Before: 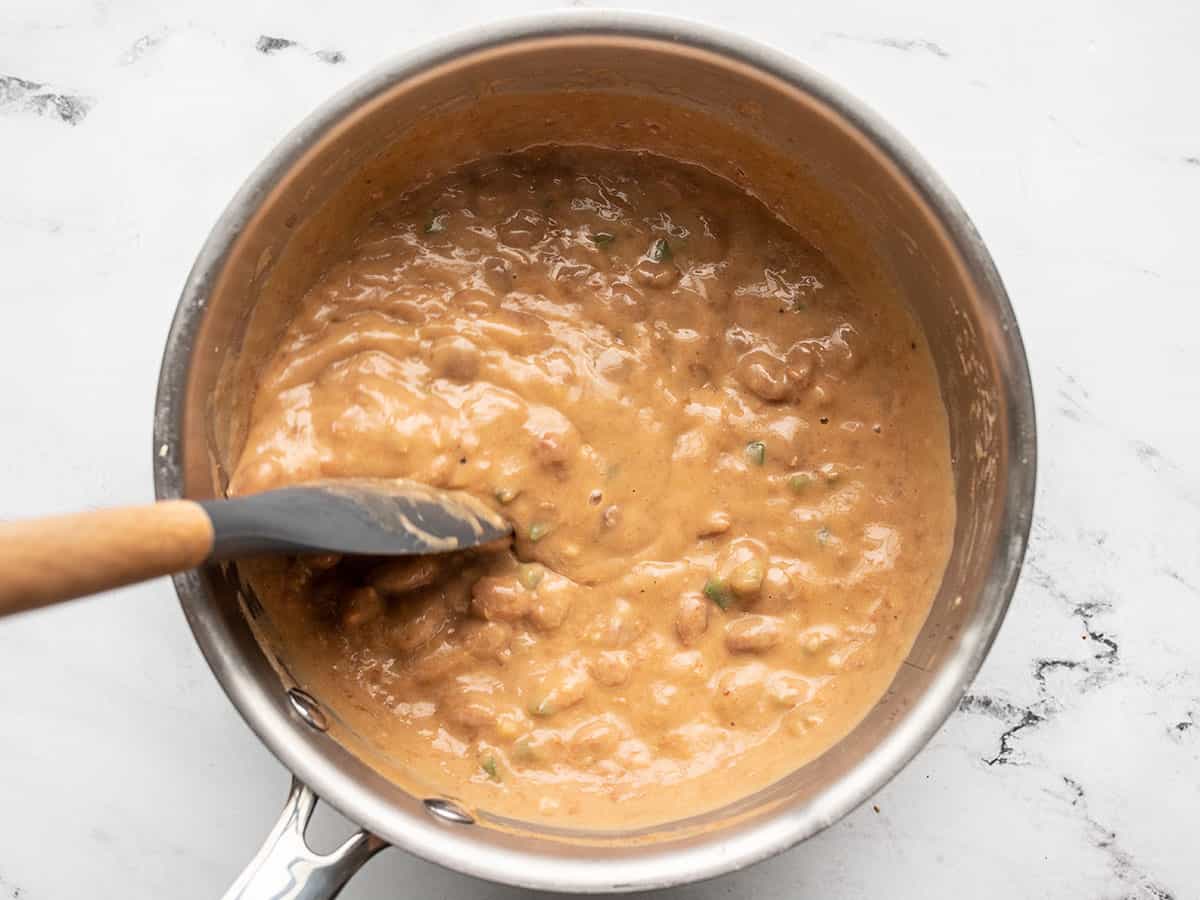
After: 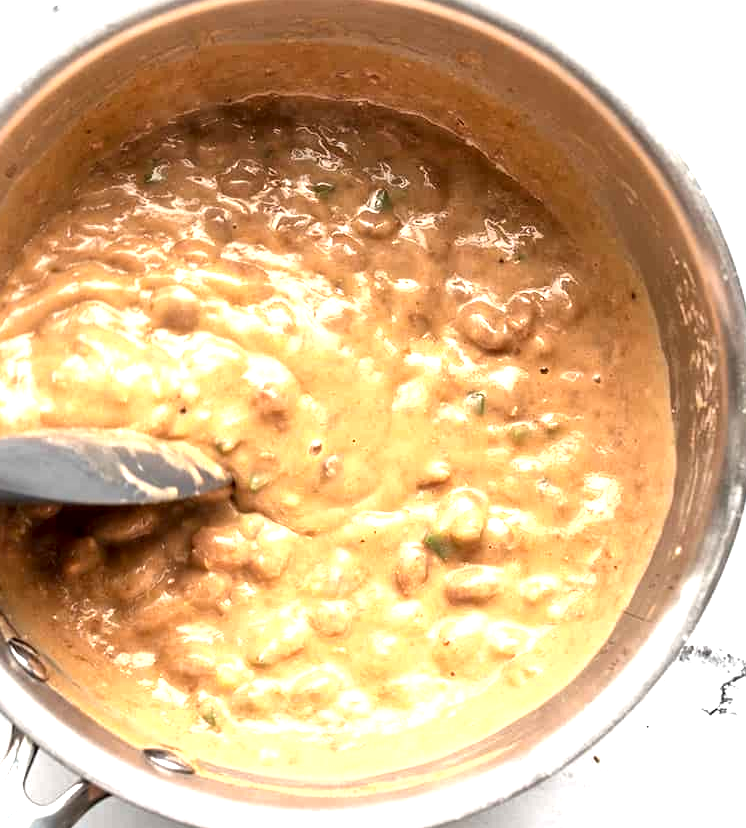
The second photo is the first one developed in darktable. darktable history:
crop and rotate: left 23.398%, top 5.638%, right 14.367%, bottom 2.359%
sharpen: radius 5.339, amount 0.311, threshold 26.327
local contrast: mode bilateral grid, contrast 24, coarseness 48, detail 151%, midtone range 0.2
exposure: black level correction 0, exposure 0.948 EV, compensate highlight preservation false
